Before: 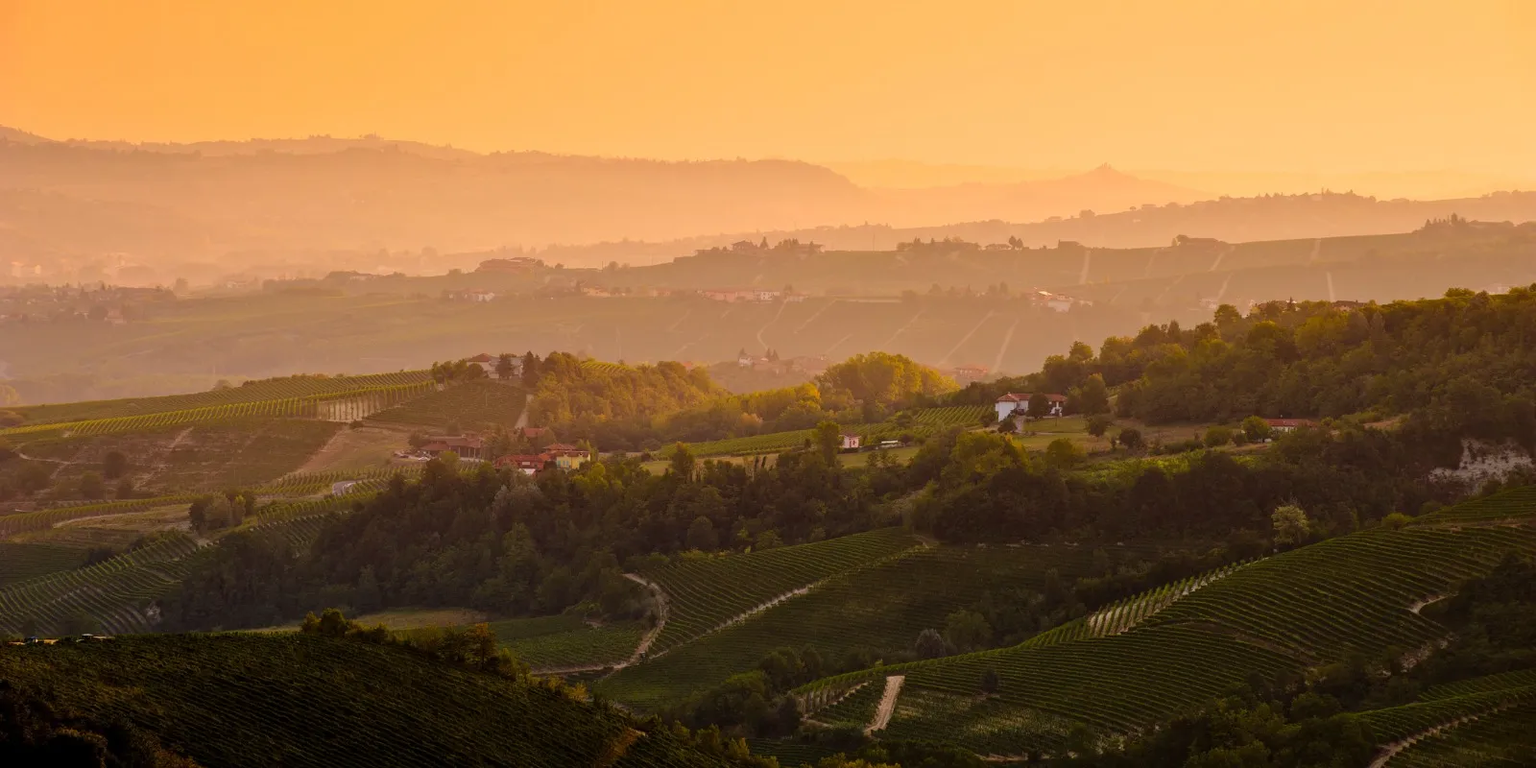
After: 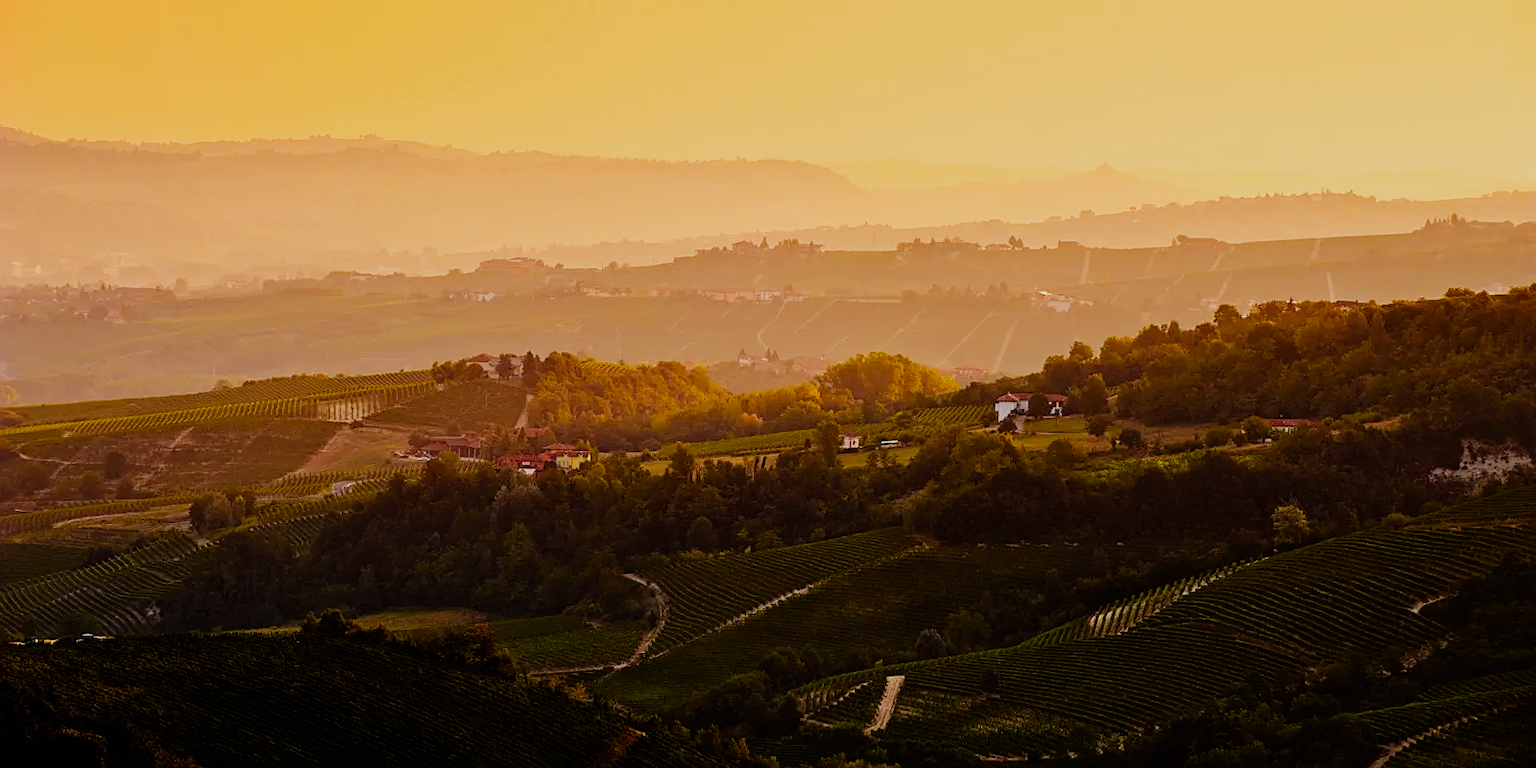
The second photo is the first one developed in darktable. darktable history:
color zones: curves: ch1 [(0.25, 0.61) (0.75, 0.248)]
sharpen: on, module defaults
sigmoid: contrast 1.6, skew -0.2, preserve hue 0%, red attenuation 0.1, red rotation 0.035, green attenuation 0.1, green rotation -0.017, blue attenuation 0.15, blue rotation -0.052, base primaries Rec2020
